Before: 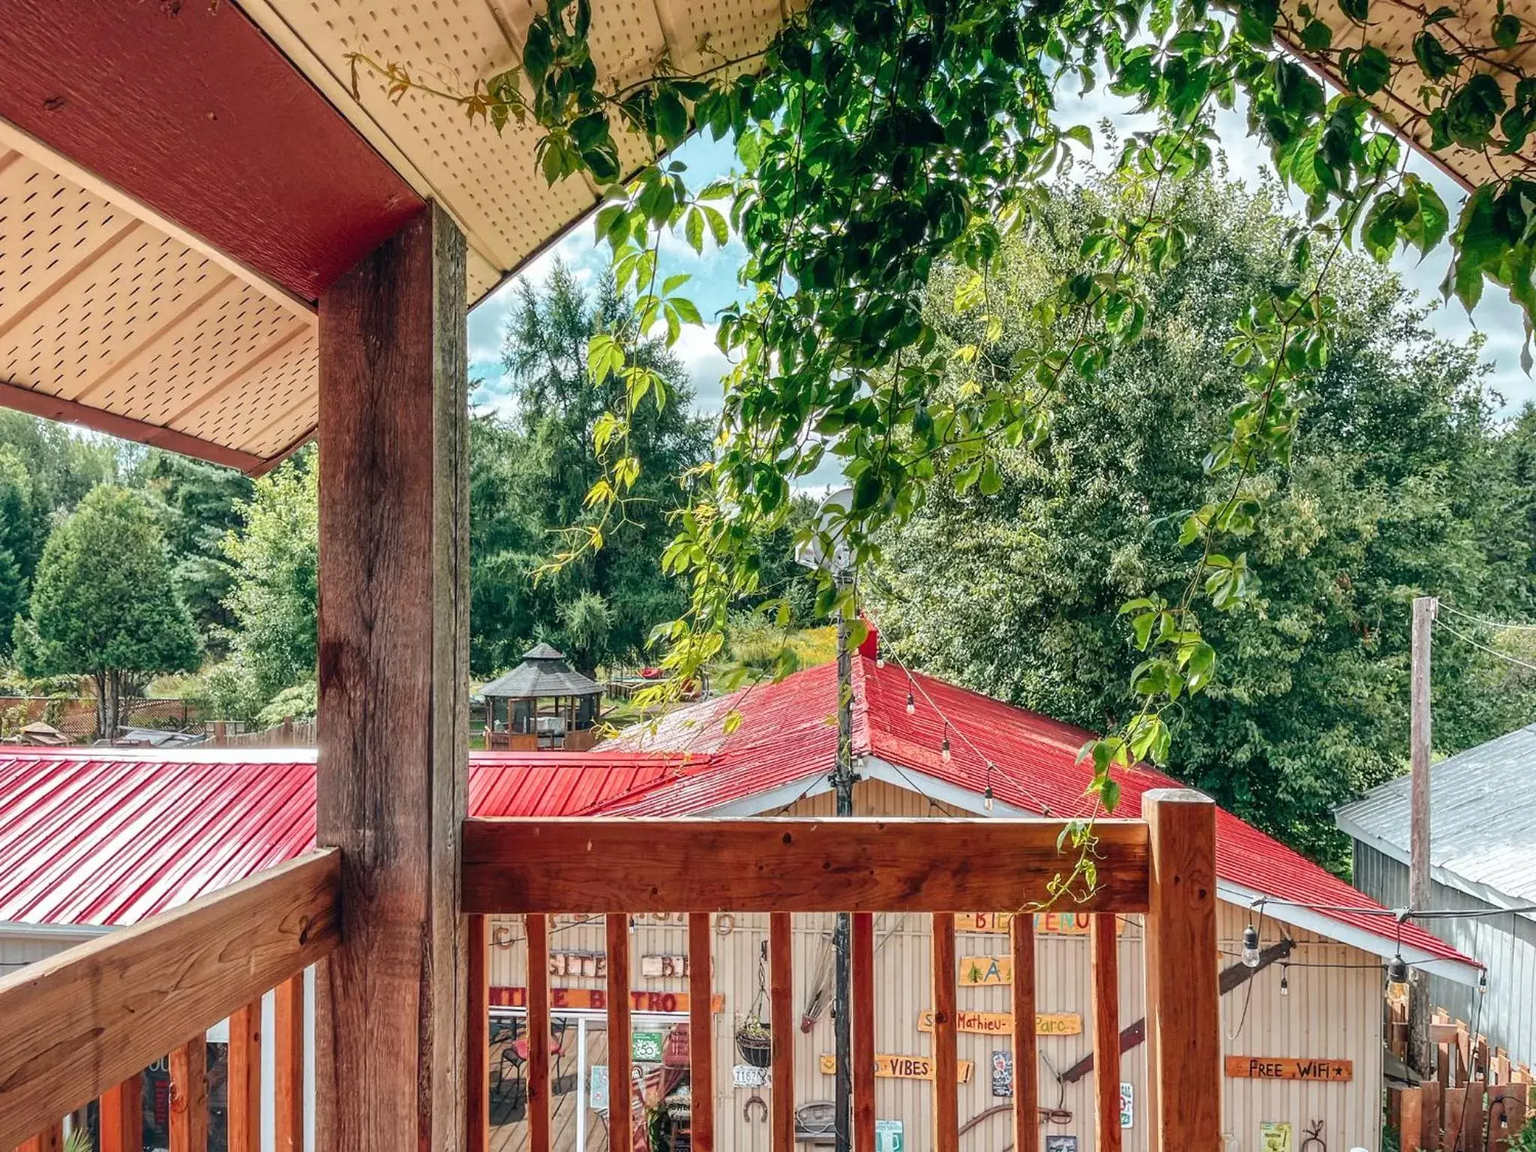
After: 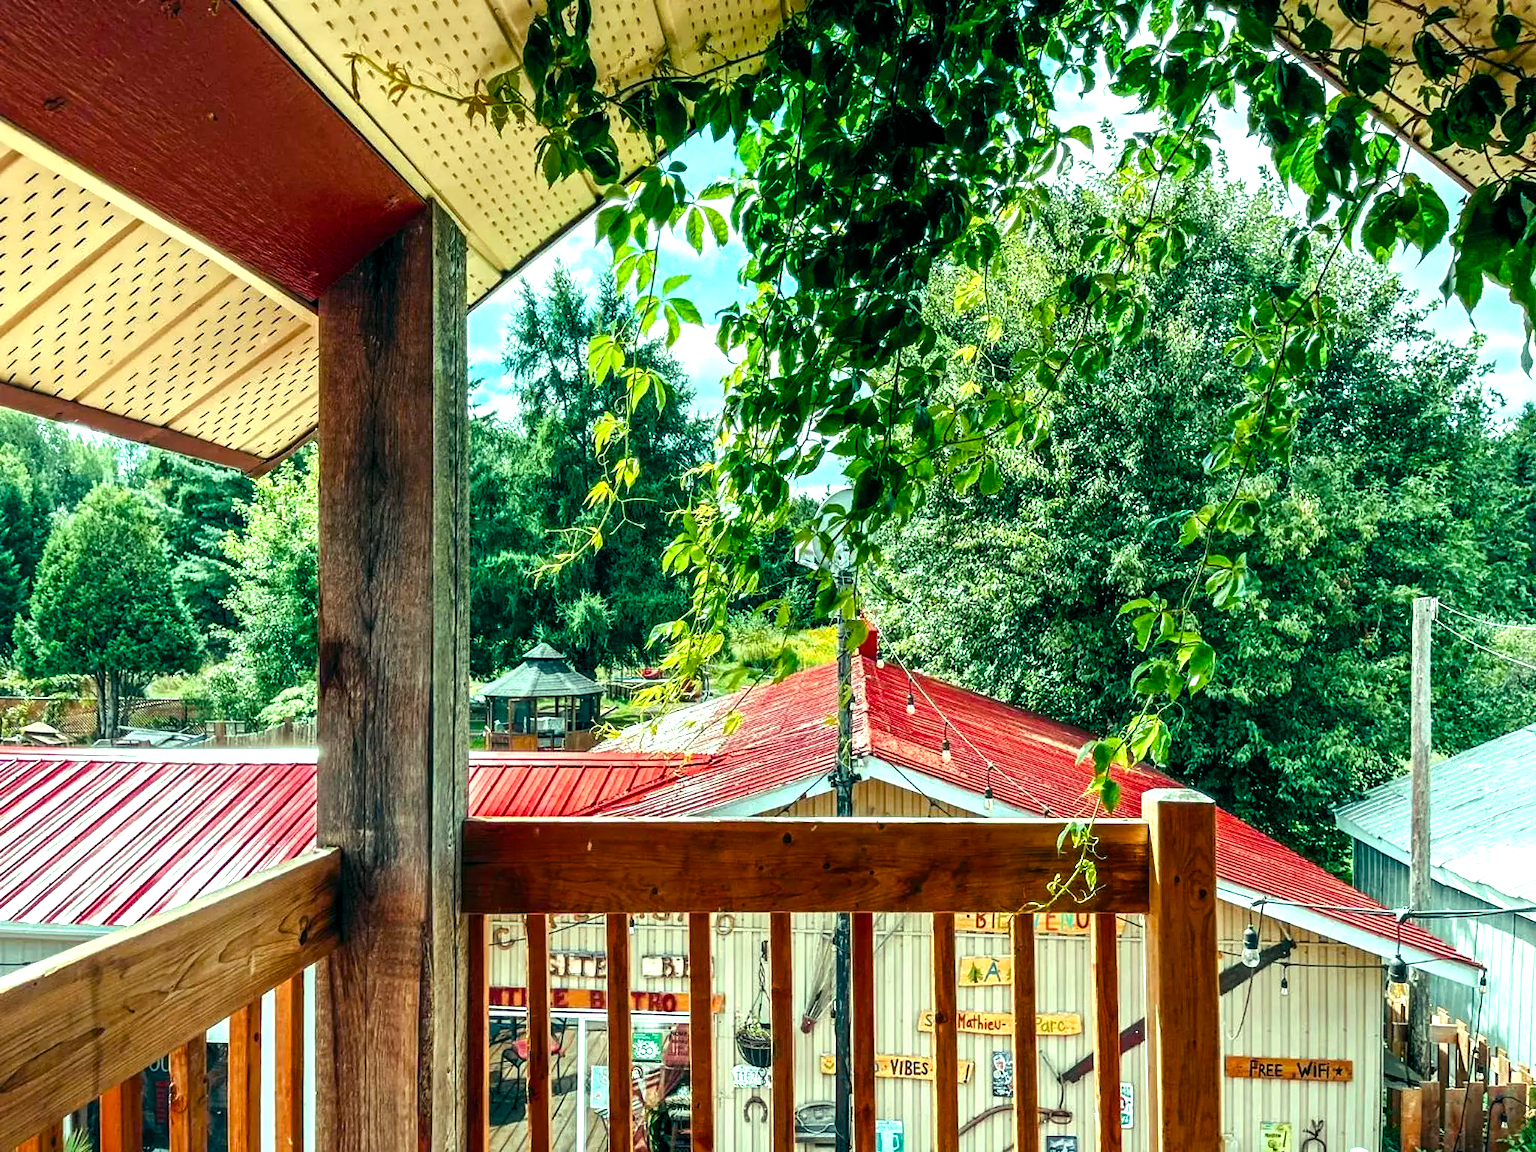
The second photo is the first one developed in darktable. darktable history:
color balance rgb: shadows lift › luminance -7.7%, shadows lift › chroma 2.13%, shadows lift › hue 165.27°, power › luminance -7.77%, power › chroma 1.1%, power › hue 215.88°, highlights gain › luminance 15.15%, highlights gain › chroma 7%, highlights gain › hue 125.57°, global offset › luminance -0.33%, global offset › chroma 0.11%, global offset › hue 165.27°, perceptual saturation grading › global saturation 24.42%, perceptual saturation grading › highlights -24.42%, perceptual saturation grading › mid-tones 24.42%, perceptual saturation grading › shadows 40%, perceptual brilliance grading › global brilliance -5%, perceptual brilliance grading › highlights 24.42%, perceptual brilliance grading › mid-tones 7%, perceptual brilliance grading › shadows -5%
exposure: compensate highlight preservation false
